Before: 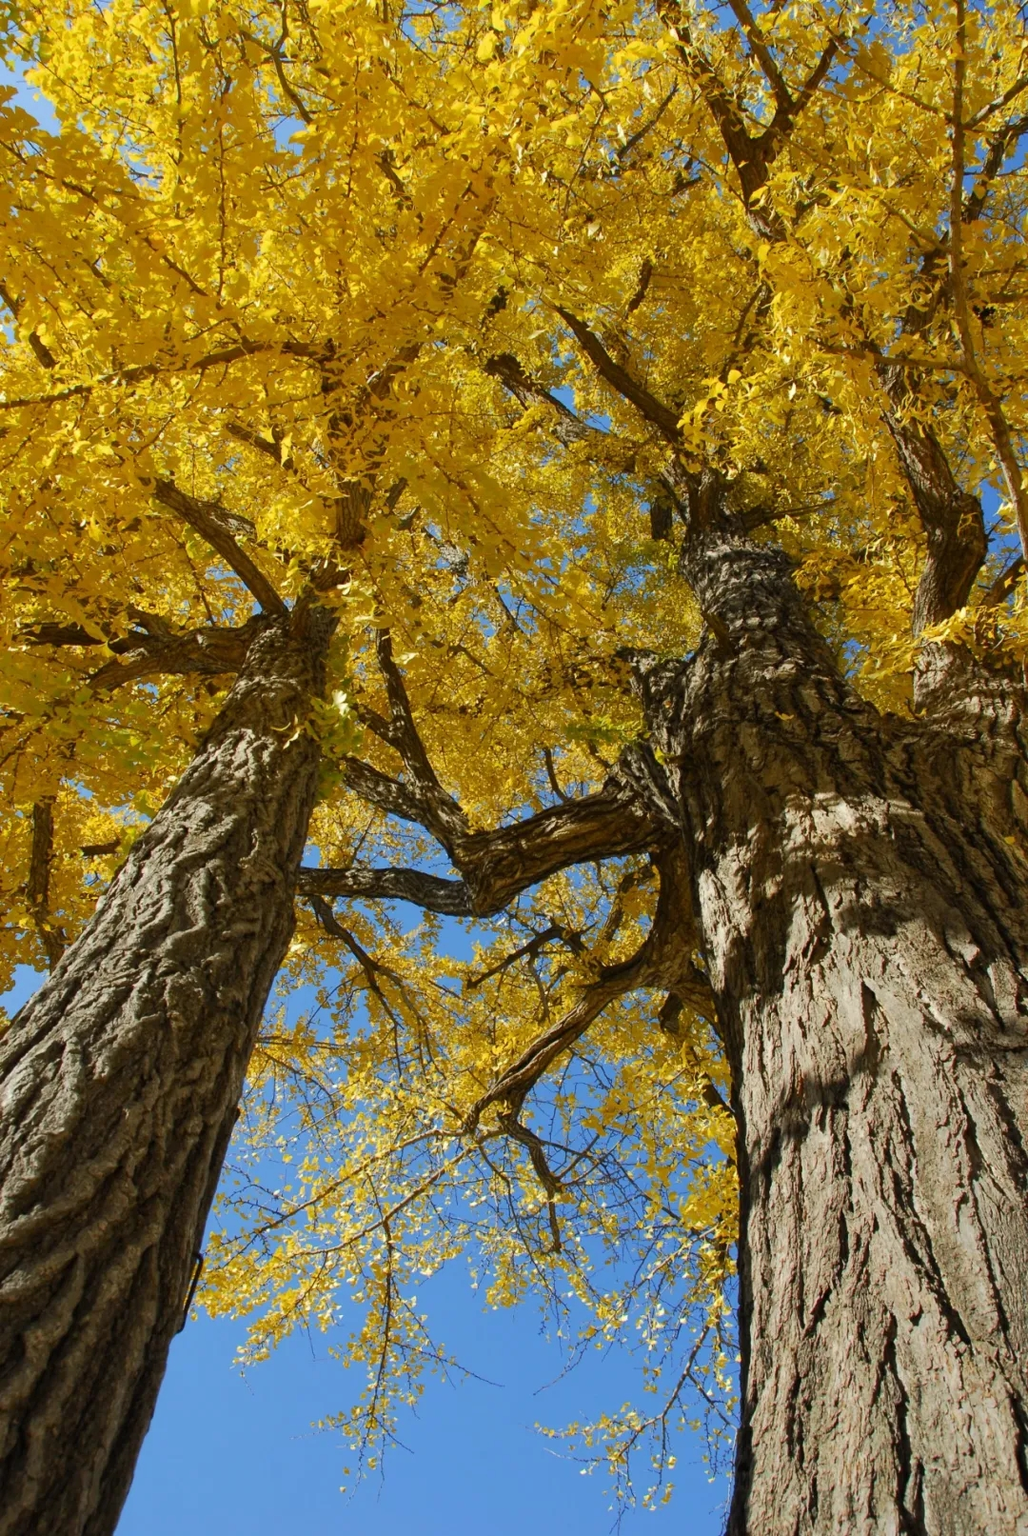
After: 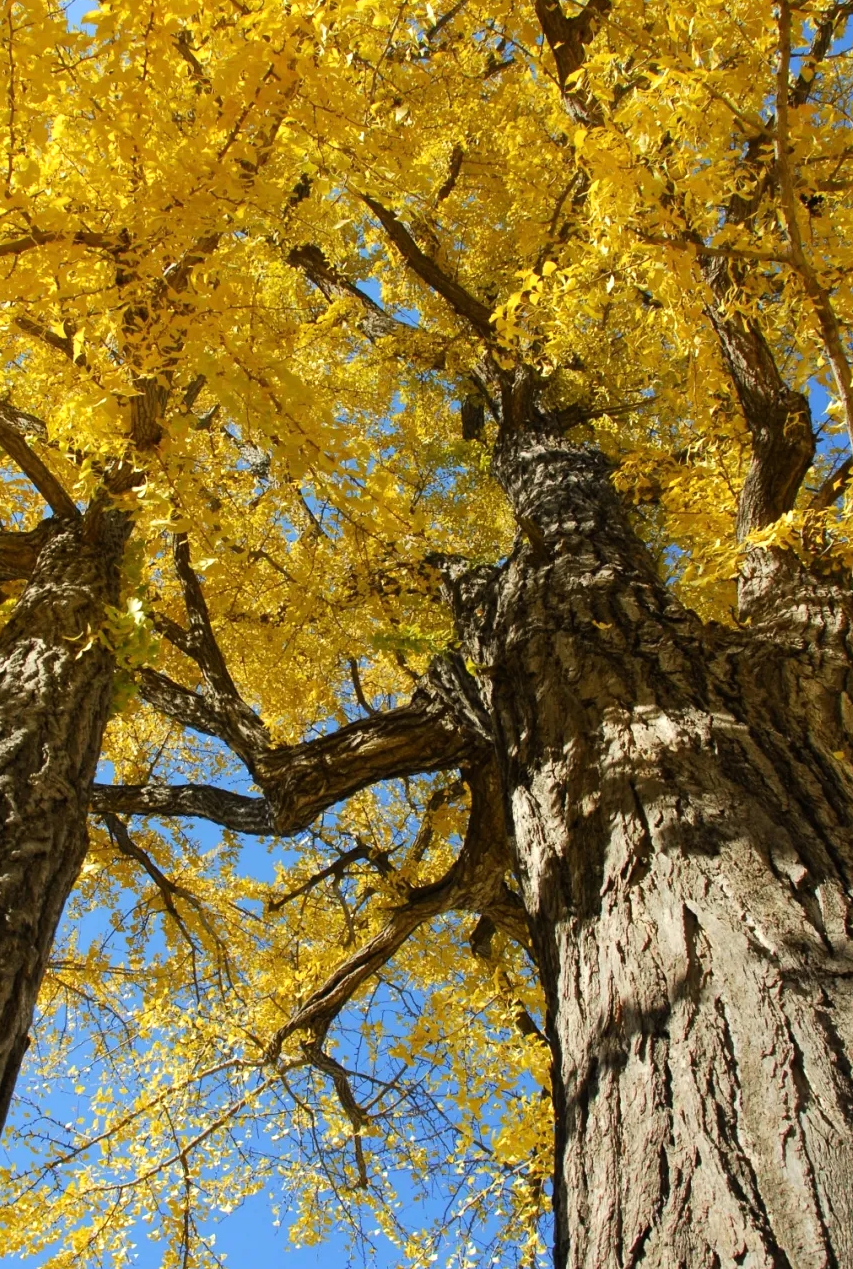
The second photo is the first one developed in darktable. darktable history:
crop and rotate: left 20.617%, top 7.895%, right 0.385%, bottom 13.382%
tone equalizer: -8 EV -0.419 EV, -7 EV -0.399 EV, -6 EV -0.354 EV, -5 EV -0.193 EV, -3 EV 0.24 EV, -2 EV 0.332 EV, -1 EV 0.409 EV, +0 EV 0.411 EV, mask exposure compensation -0.495 EV
